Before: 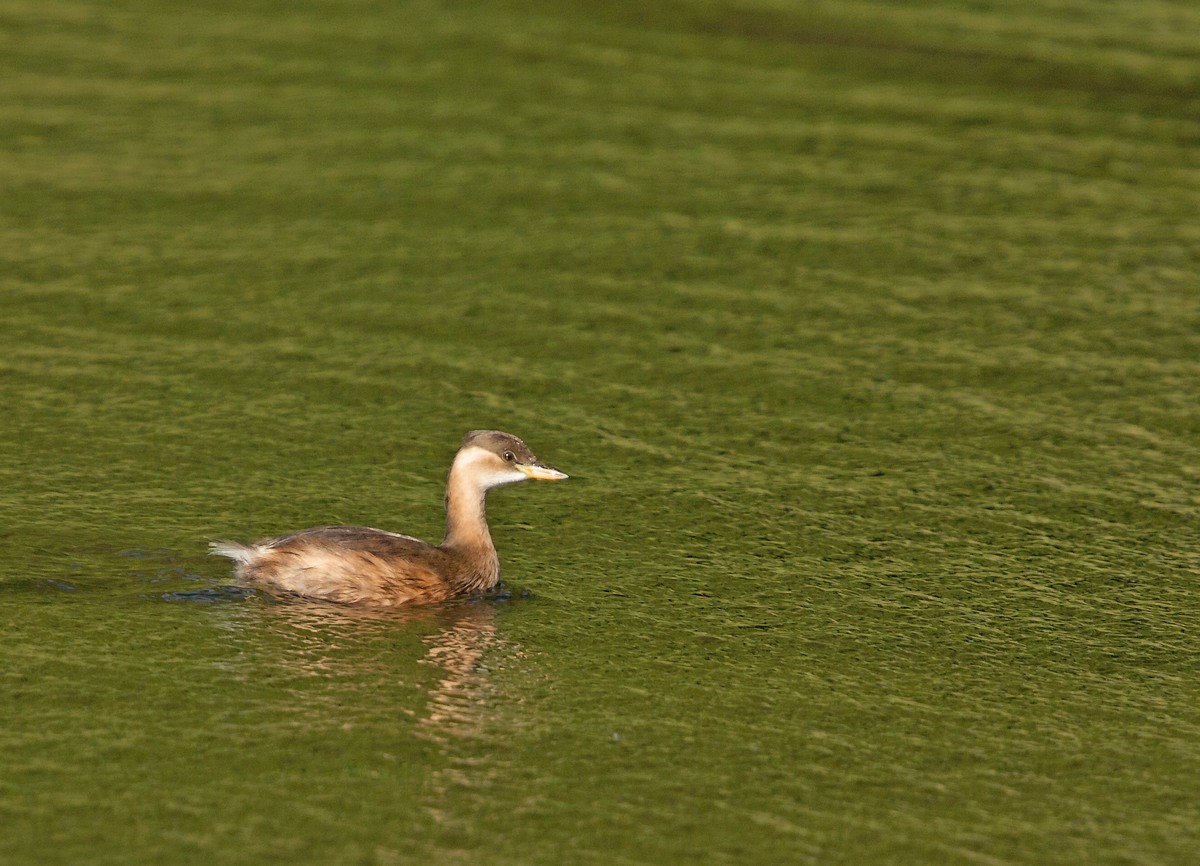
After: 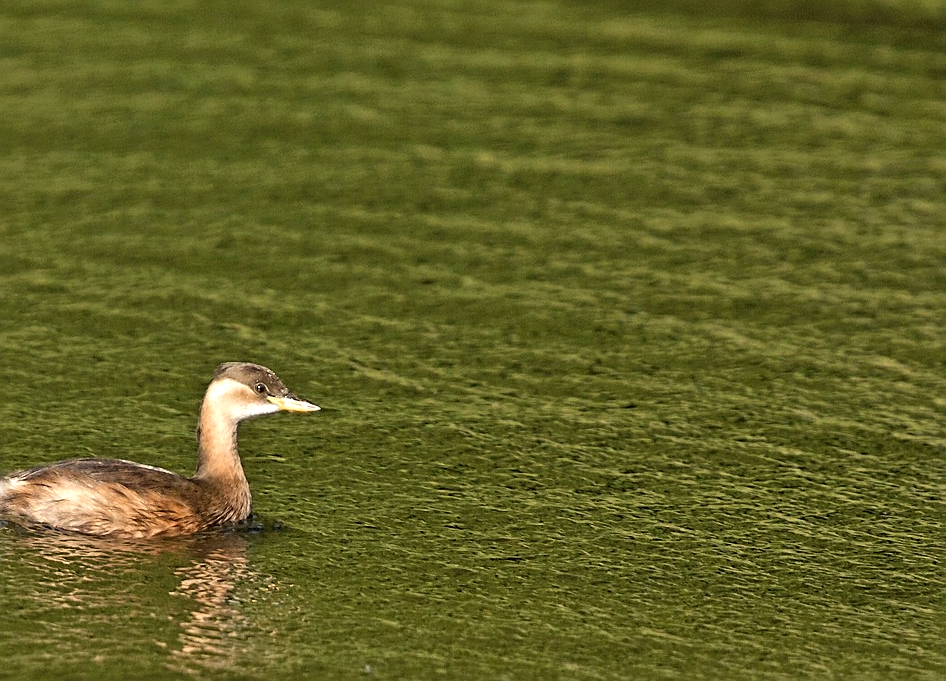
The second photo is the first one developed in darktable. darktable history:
crop and rotate: left 20.74%, top 7.912%, right 0.375%, bottom 13.378%
sharpen: on, module defaults
local contrast: highlights 100%, shadows 100%, detail 120%, midtone range 0.2
tone equalizer: -8 EV -0.417 EV, -7 EV -0.389 EV, -6 EV -0.333 EV, -5 EV -0.222 EV, -3 EV 0.222 EV, -2 EV 0.333 EV, -1 EV 0.389 EV, +0 EV 0.417 EV, edges refinement/feathering 500, mask exposure compensation -1.57 EV, preserve details no
